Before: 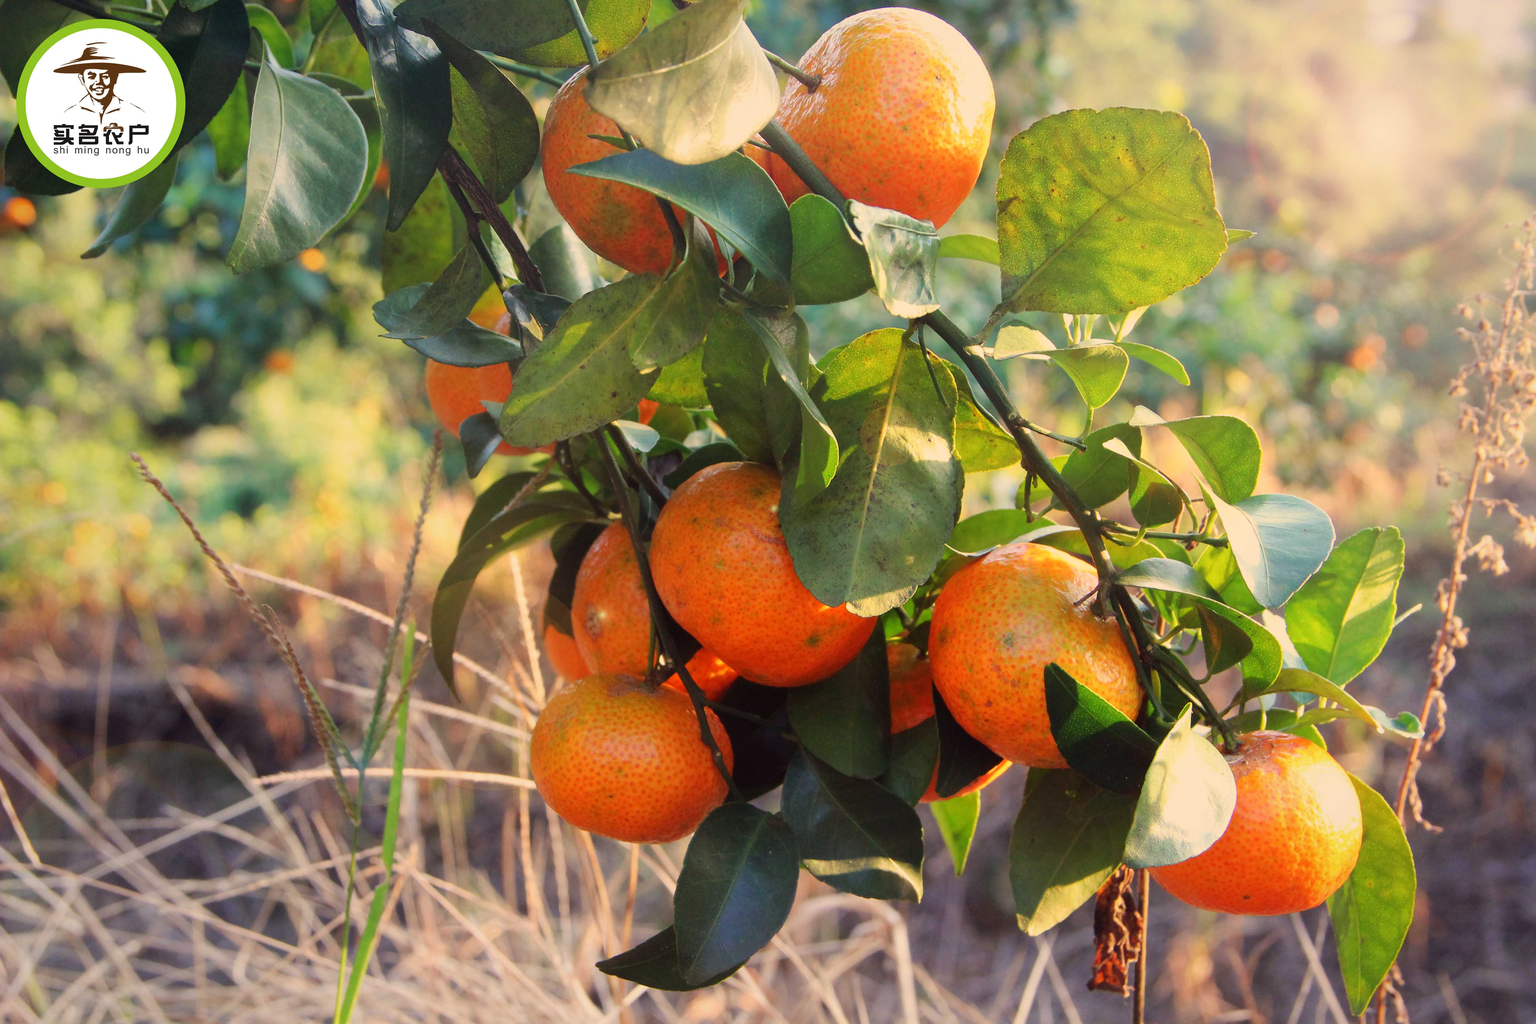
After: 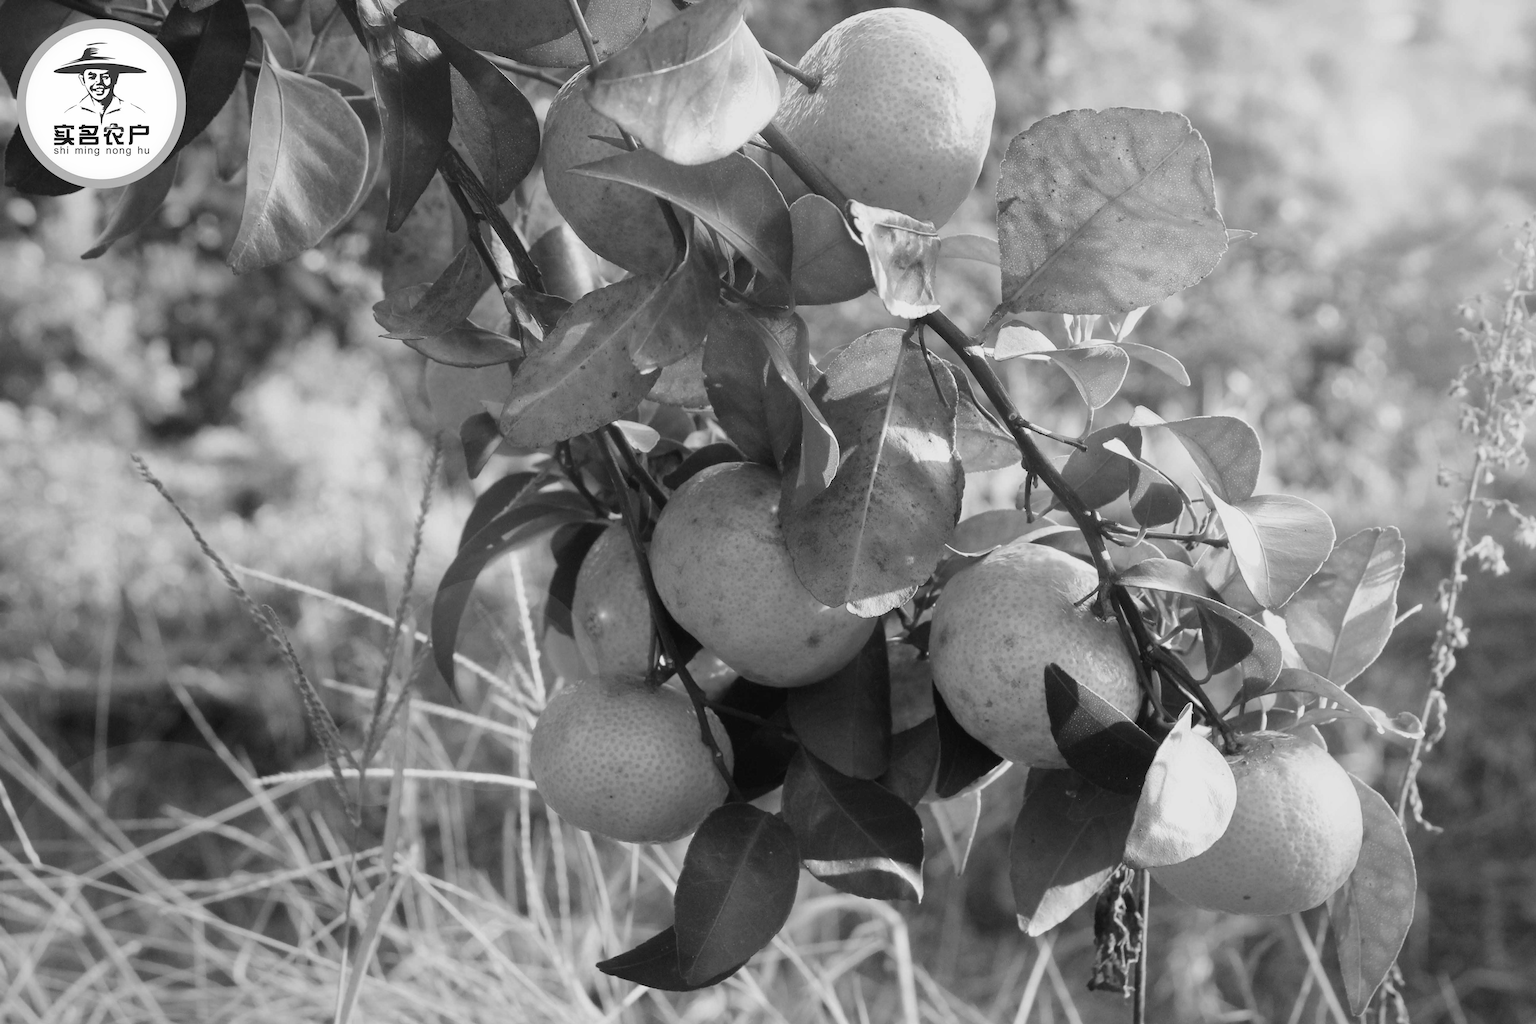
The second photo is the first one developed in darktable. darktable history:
monochrome: on, module defaults
white balance: red 0.982, blue 1.018
